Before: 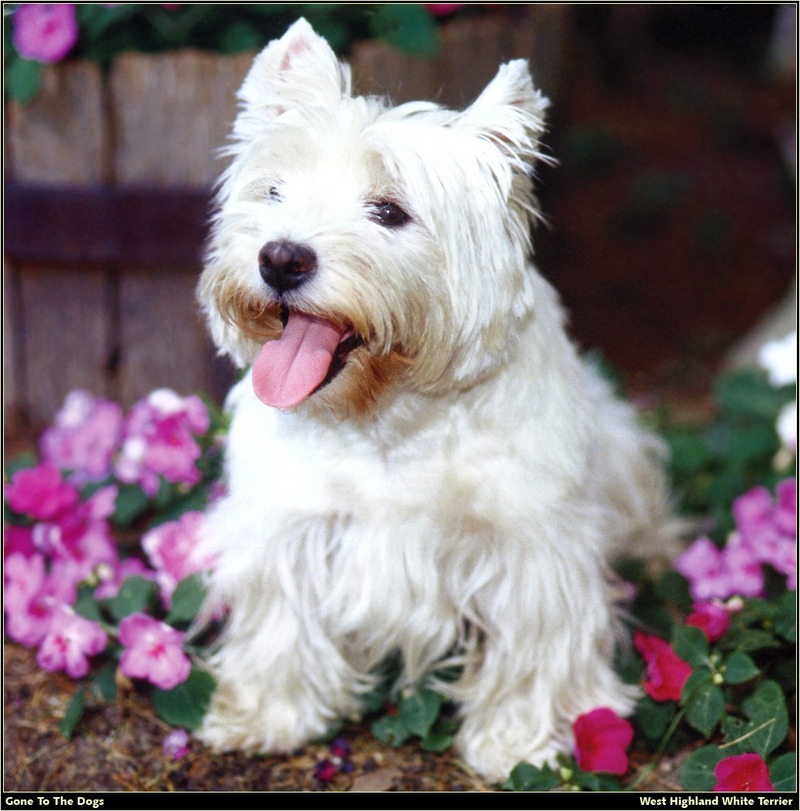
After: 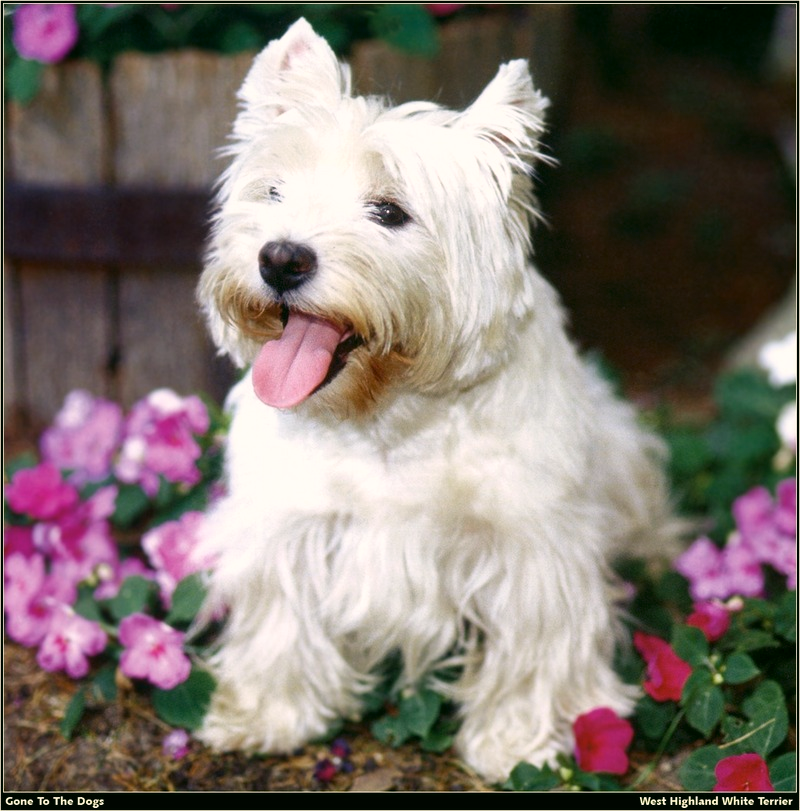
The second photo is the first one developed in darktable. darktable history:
color correction: highlights a* 4.43, highlights b* 4.92, shadows a* -8.02, shadows b* 5.03
